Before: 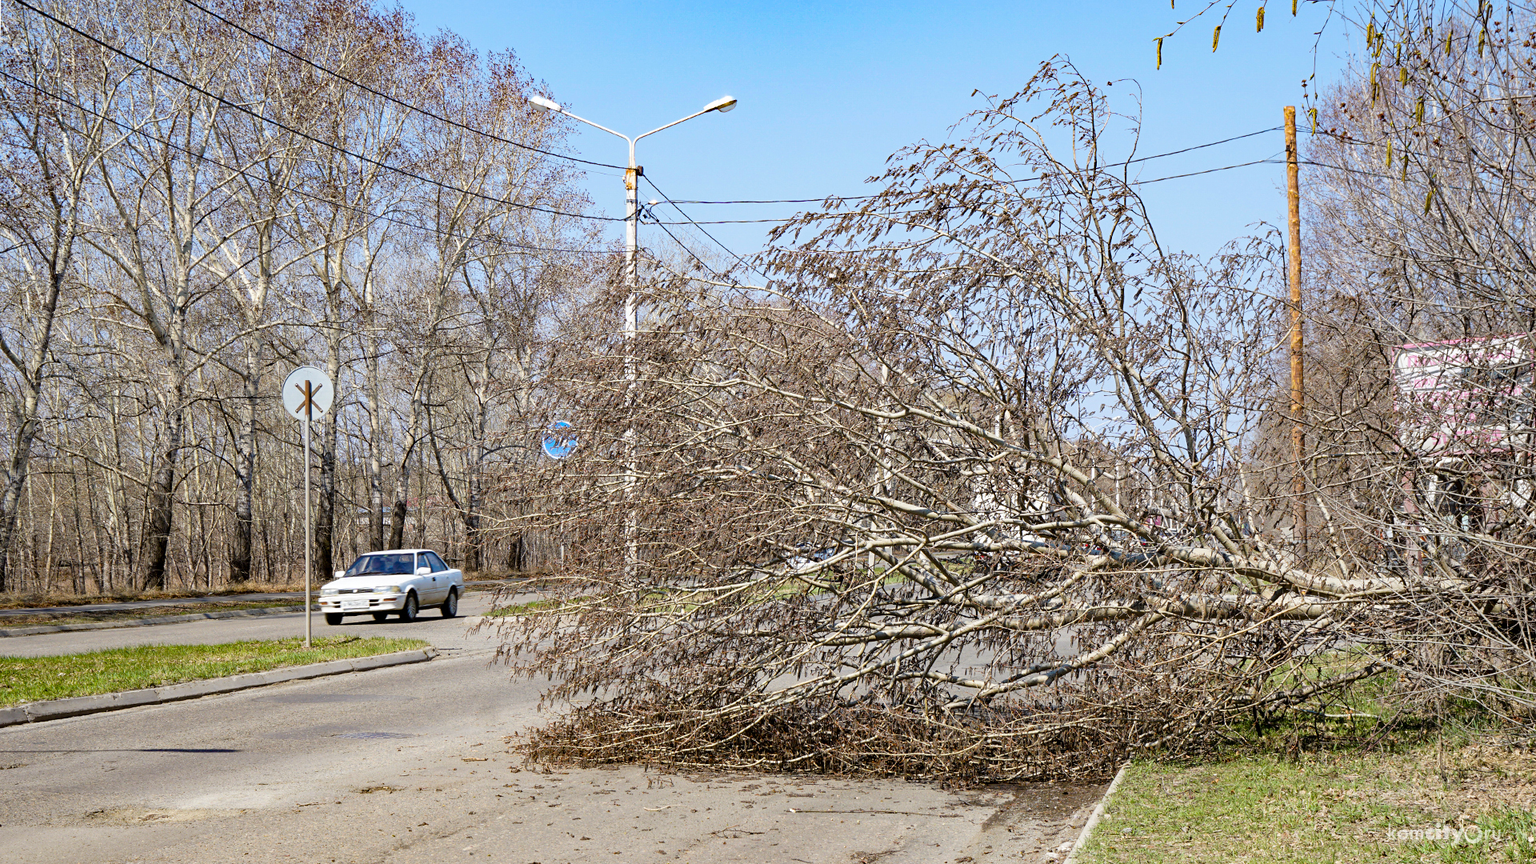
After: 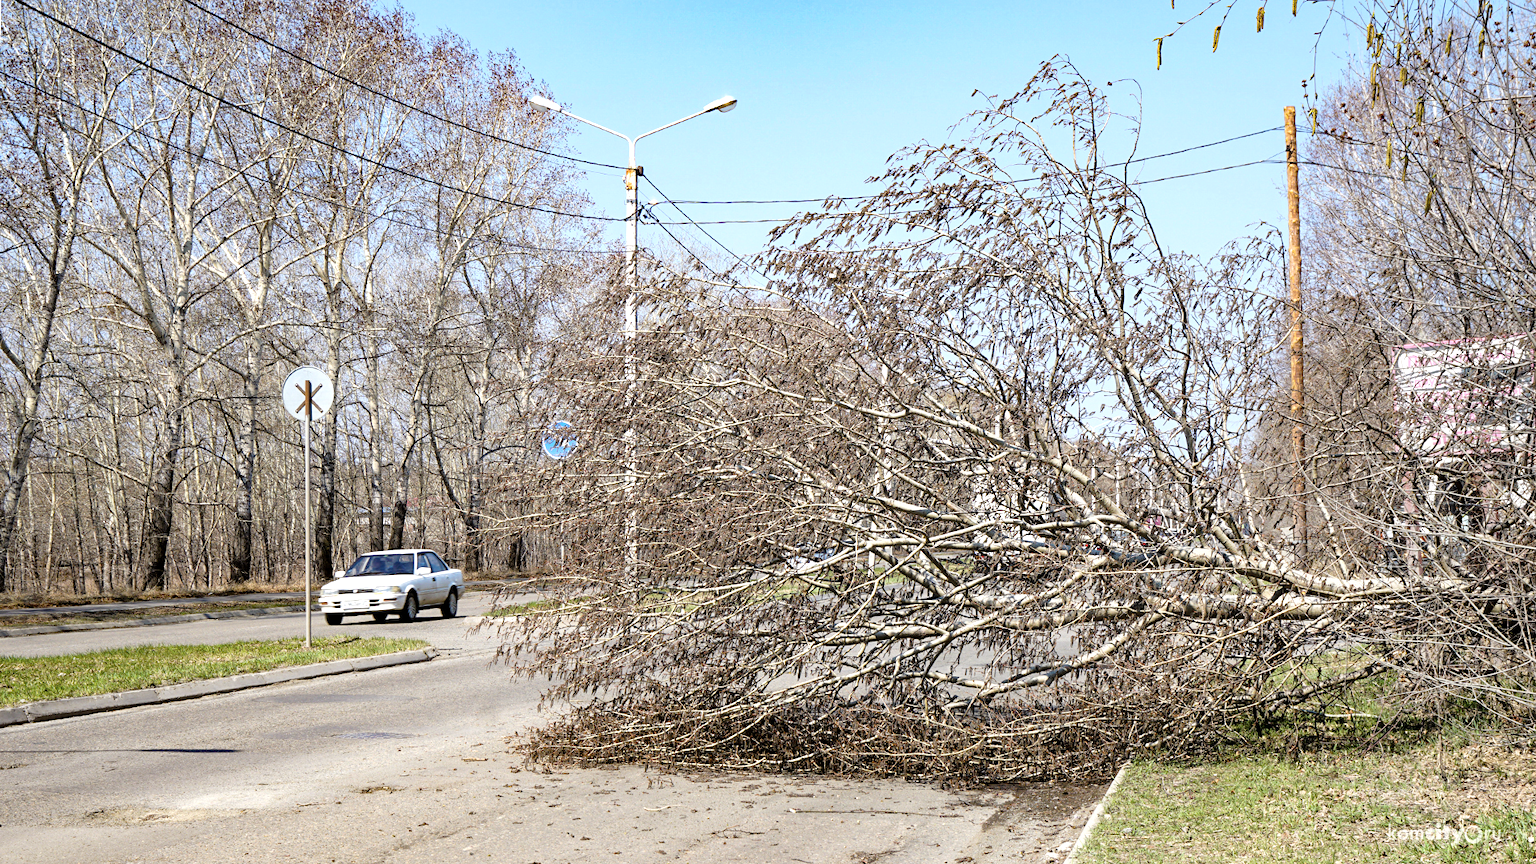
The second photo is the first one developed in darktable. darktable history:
contrast brightness saturation: saturation -0.162
tone equalizer: -8 EV -0.38 EV, -7 EV -0.392 EV, -6 EV -0.315 EV, -5 EV -0.184 EV, -3 EV 0.228 EV, -2 EV 0.323 EV, -1 EV 0.382 EV, +0 EV 0.419 EV
